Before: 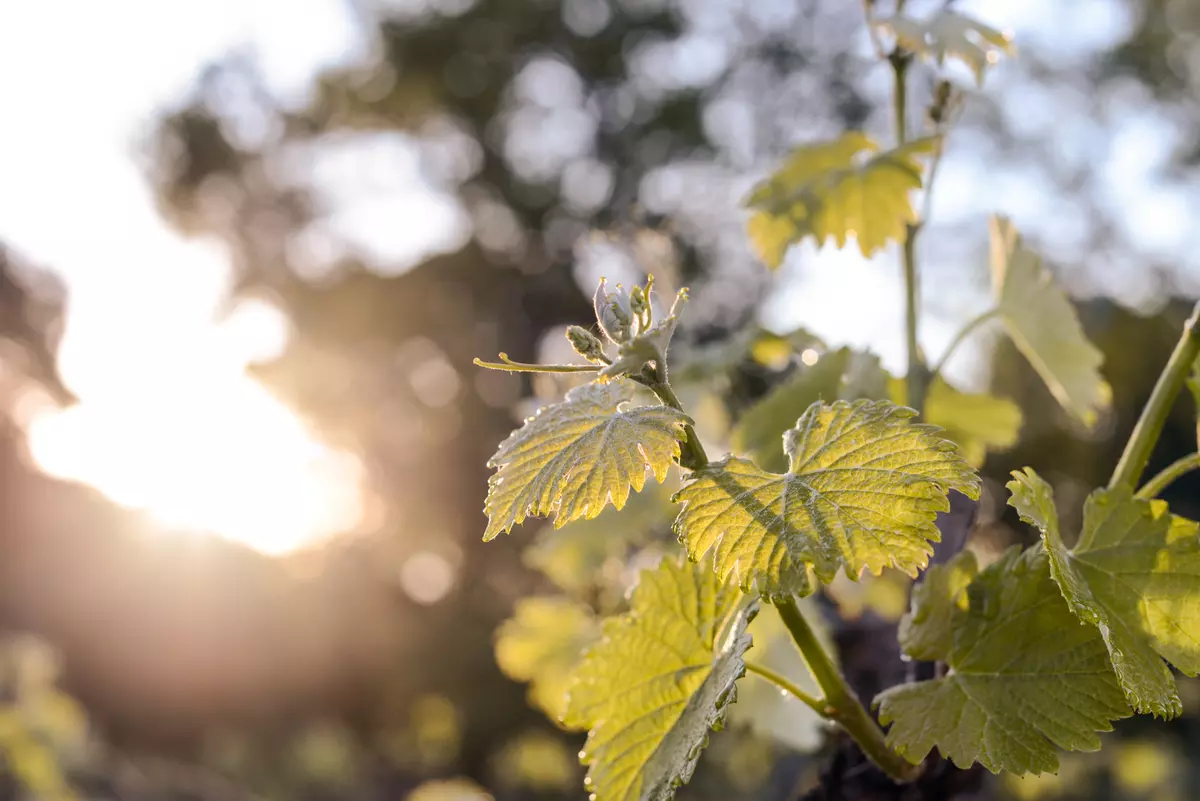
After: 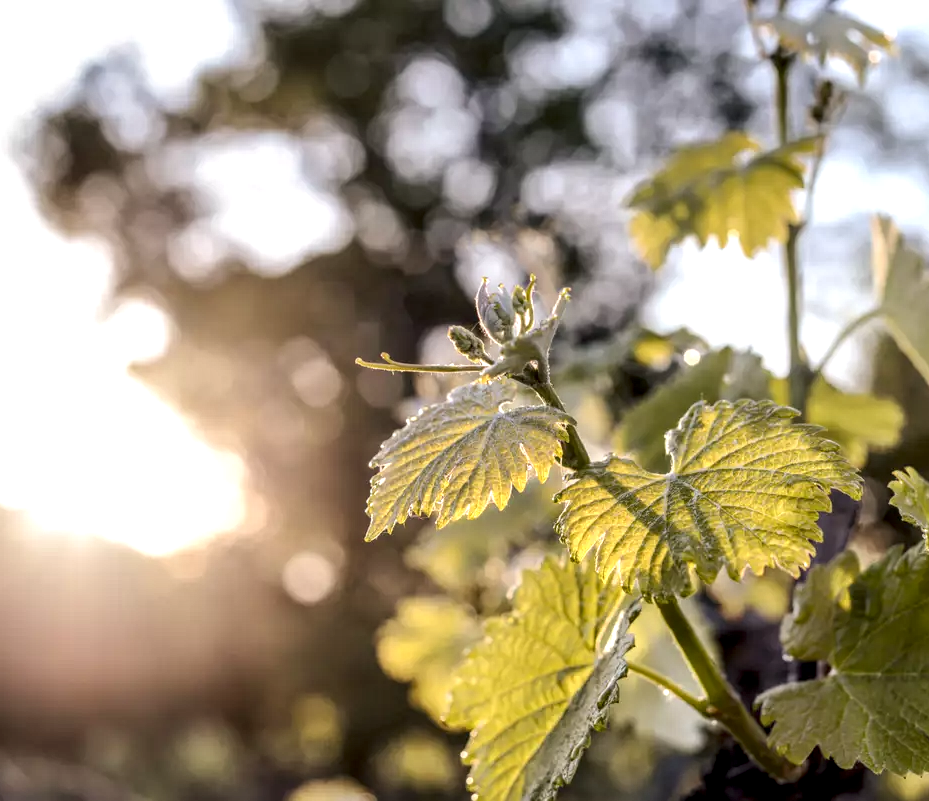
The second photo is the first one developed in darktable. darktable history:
local contrast: detail 160%
white balance: emerald 1
crop: left 9.88%, right 12.664%
